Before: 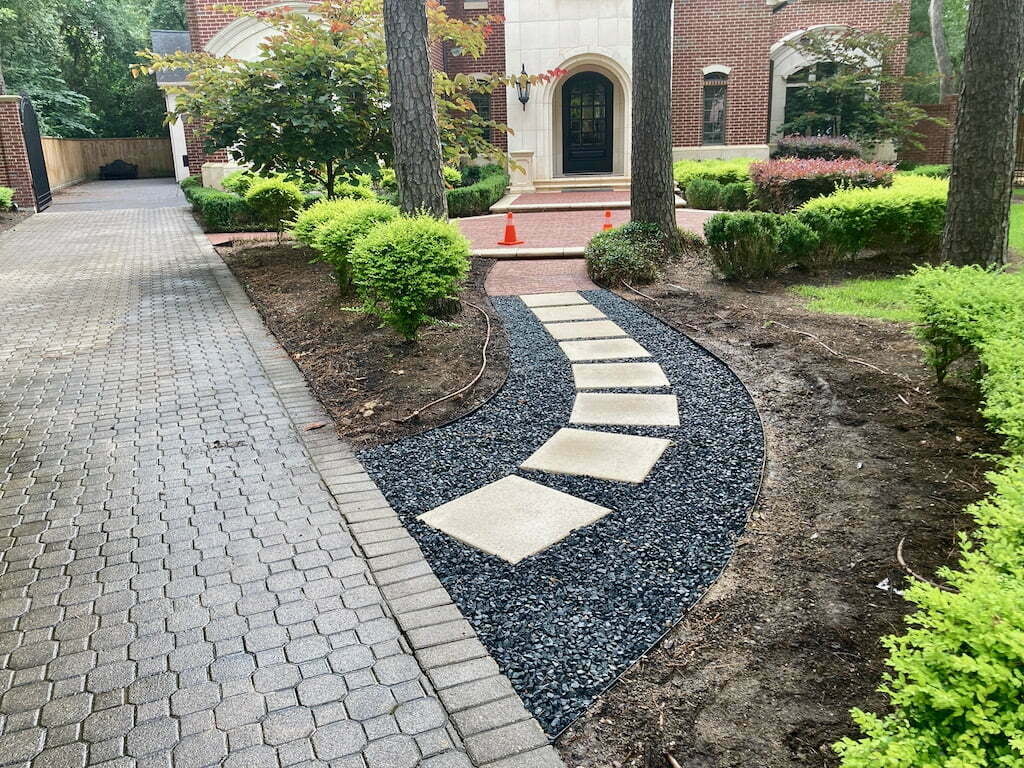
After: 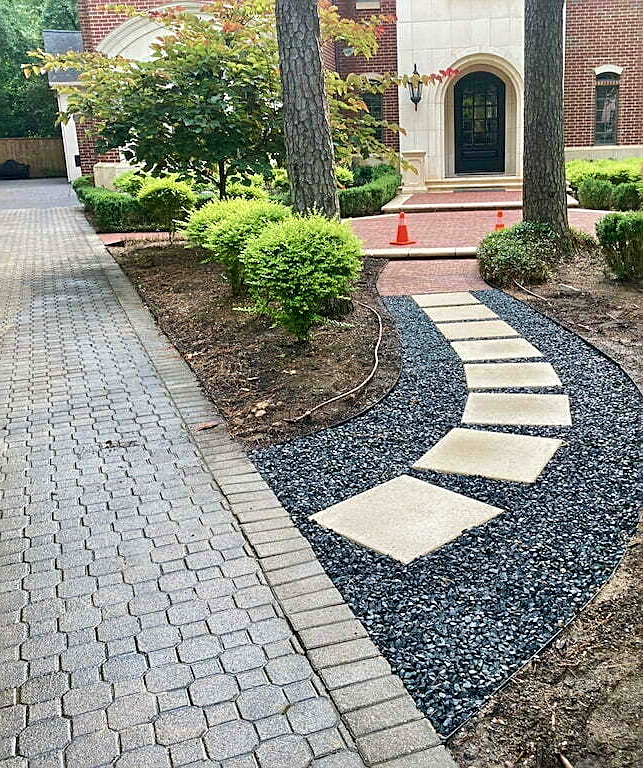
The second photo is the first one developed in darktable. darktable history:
velvia: on, module defaults
sharpen: on, module defaults
crop: left 10.644%, right 26.528%
